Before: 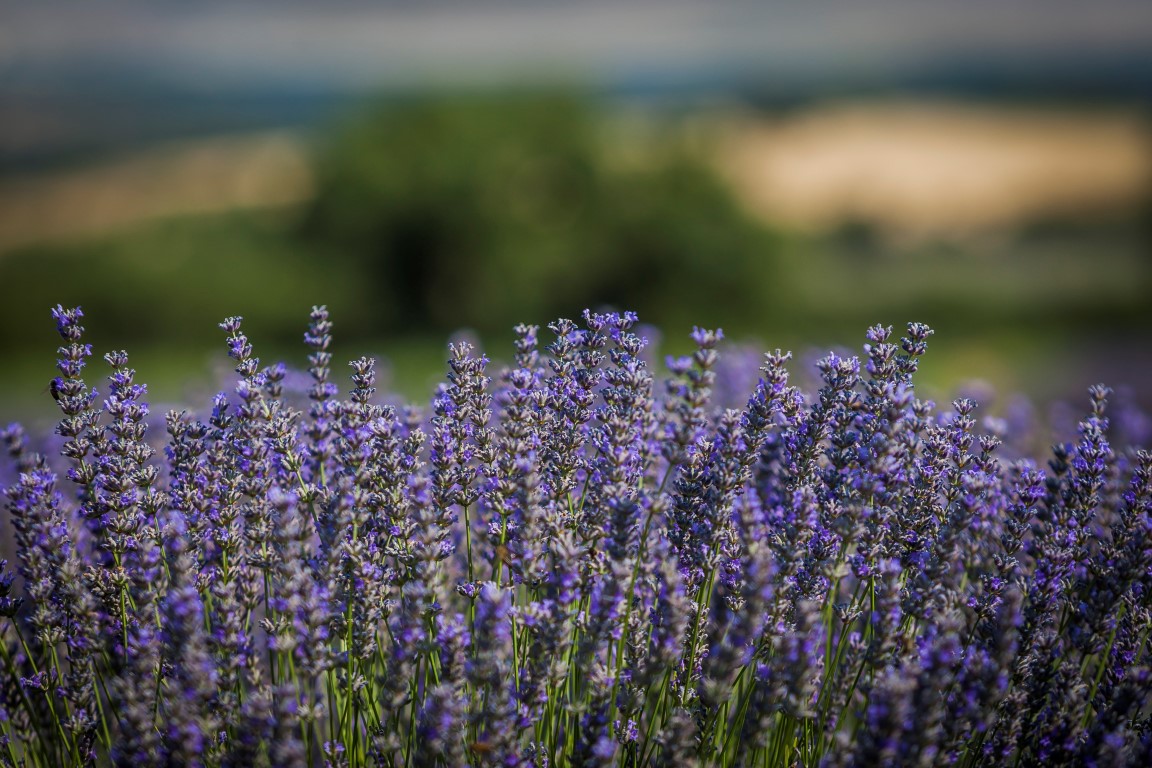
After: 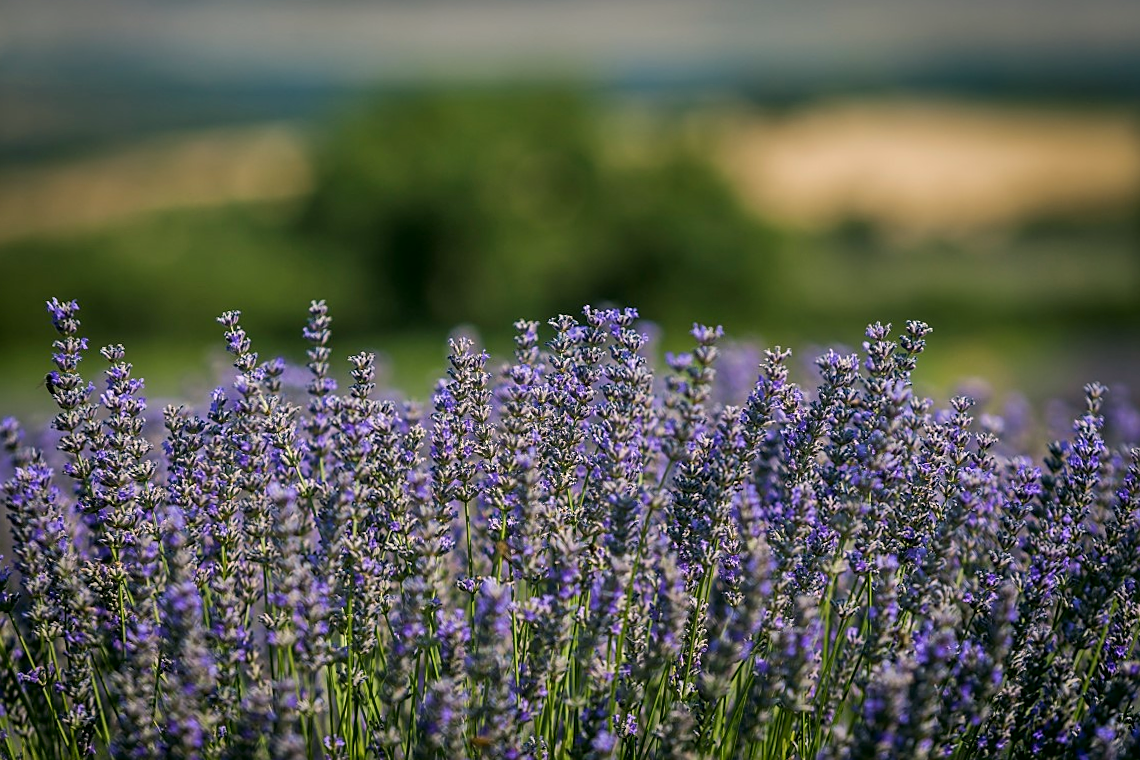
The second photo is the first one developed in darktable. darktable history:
shadows and highlights: white point adjustment 0.05, highlights color adjustment 55.9%, soften with gaussian
color correction: highlights a* 4.02, highlights b* 4.98, shadows a* -7.55, shadows b* 4.98
rotate and perspective: rotation 0.174°, lens shift (vertical) 0.013, lens shift (horizontal) 0.019, shear 0.001, automatic cropping original format, crop left 0.007, crop right 0.991, crop top 0.016, crop bottom 0.997
sharpen: on, module defaults
